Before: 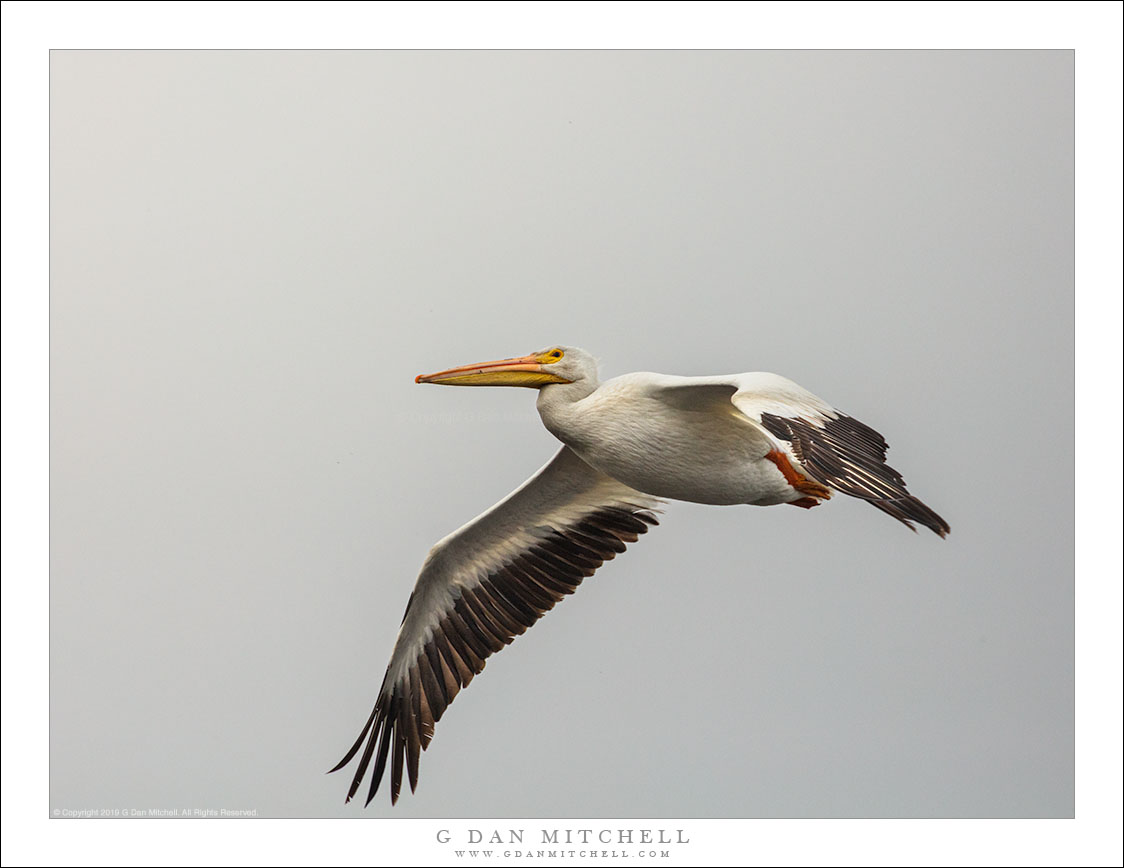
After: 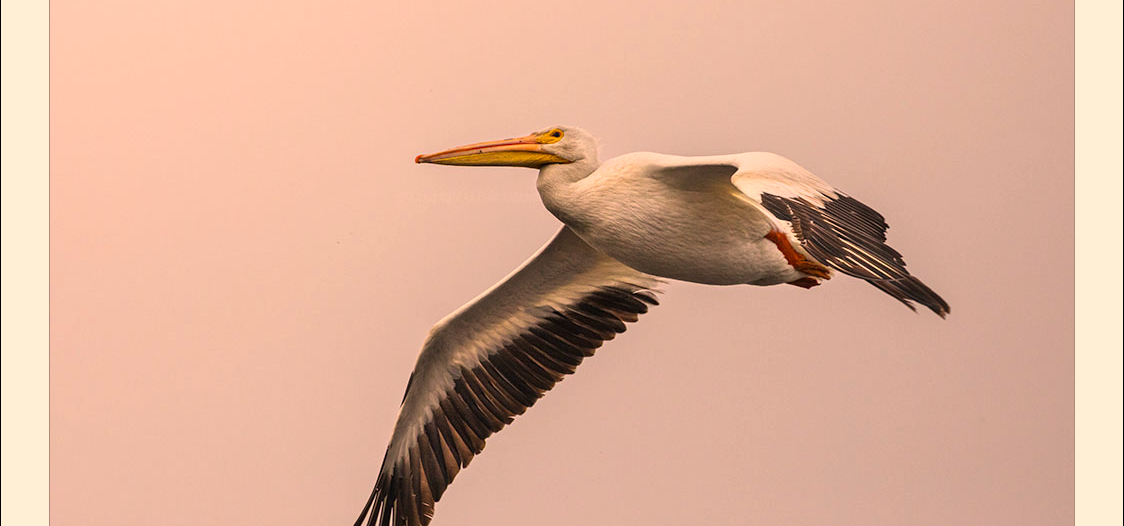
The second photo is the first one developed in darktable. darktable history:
color correction: highlights a* 21.88, highlights b* 22.25
crop and rotate: top 25.357%, bottom 13.942%
